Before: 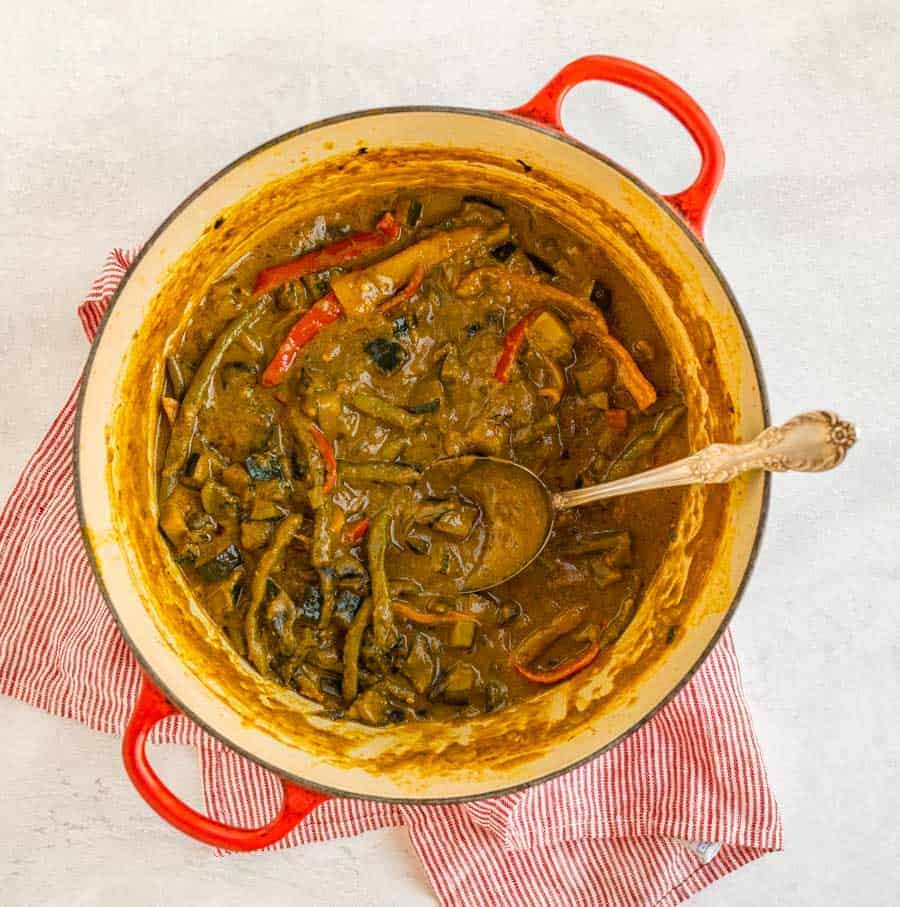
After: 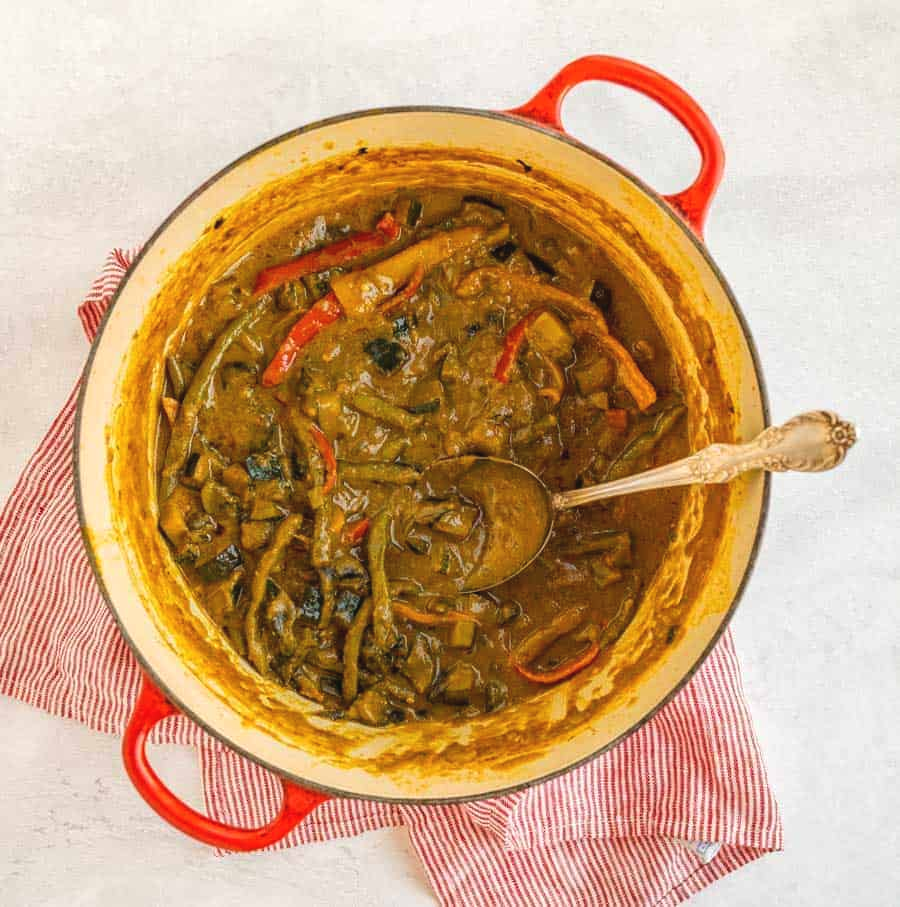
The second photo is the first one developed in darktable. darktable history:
exposure: black level correction -0.004, exposure 0.045 EV, compensate highlight preservation false
